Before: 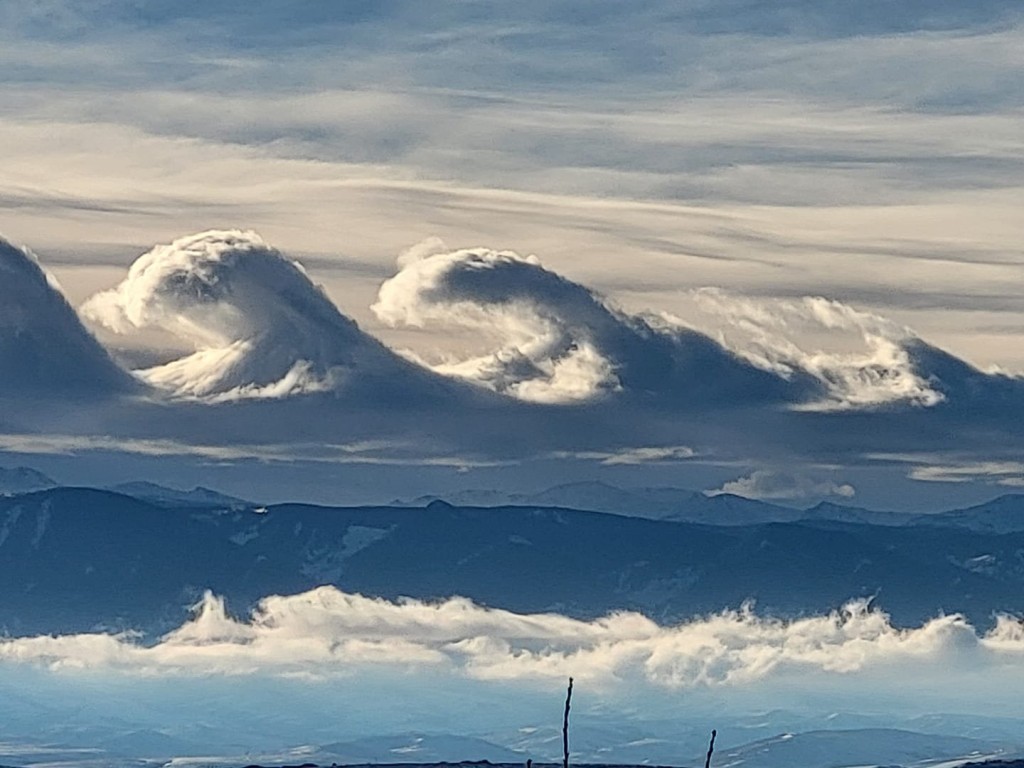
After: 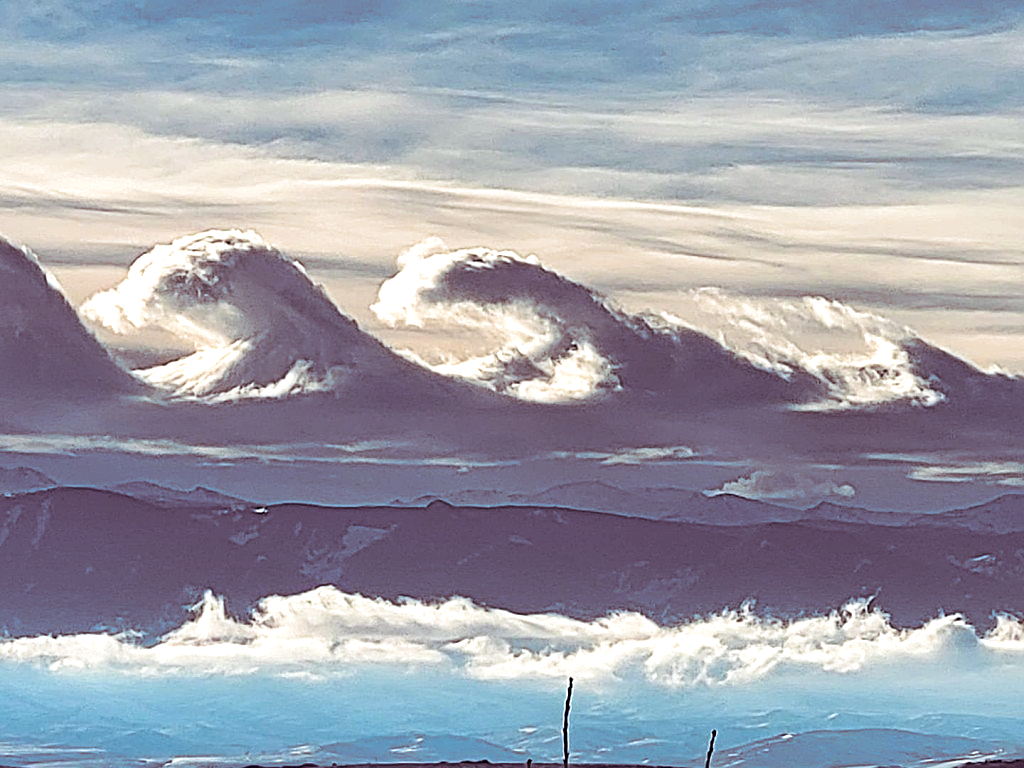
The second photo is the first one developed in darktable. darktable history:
sharpen: amount 0.6
exposure: black level correction -0.005, exposure 0.622 EV, compensate highlight preservation false
split-toning: shadows › saturation 0.41, highlights › saturation 0, compress 33.55%
haze removal: compatibility mode true, adaptive false
